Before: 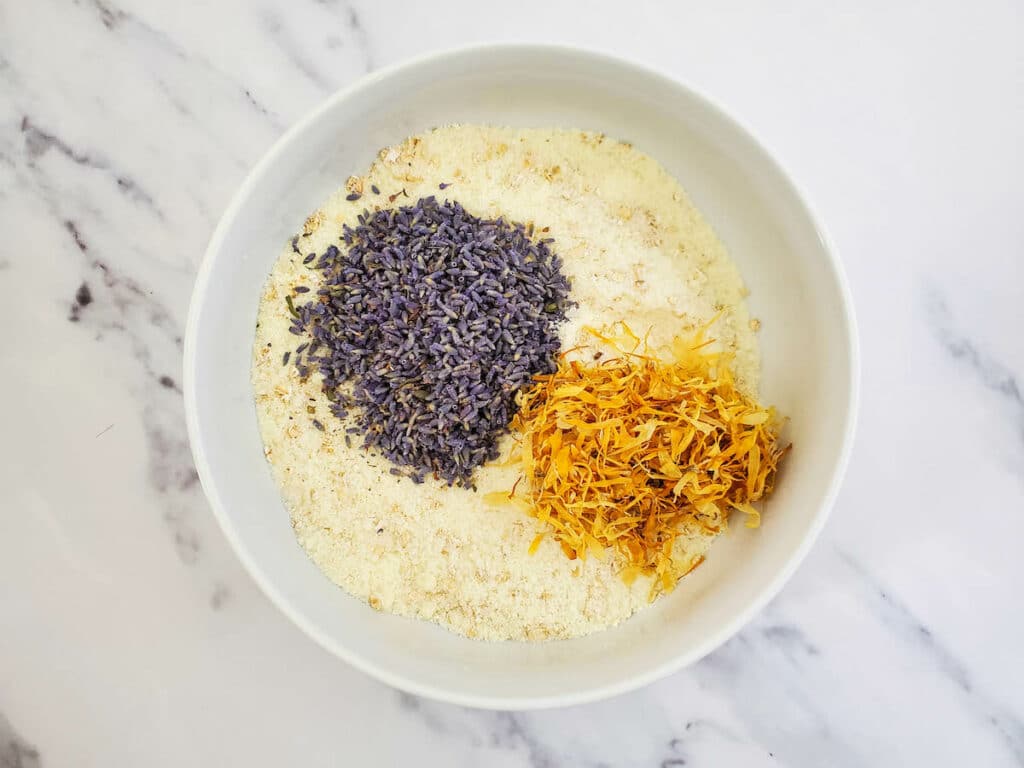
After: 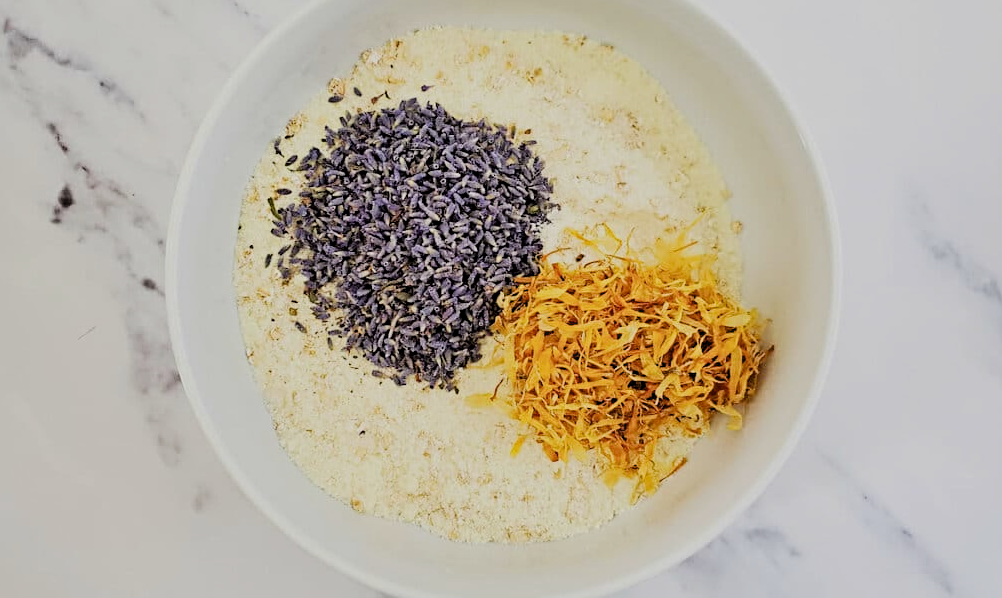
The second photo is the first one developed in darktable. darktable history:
crop and rotate: left 1.814%, top 12.818%, right 0.25%, bottom 9.225%
sharpen: radius 4
filmic rgb: black relative exposure -7.65 EV, white relative exposure 4.56 EV, hardness 3.61
